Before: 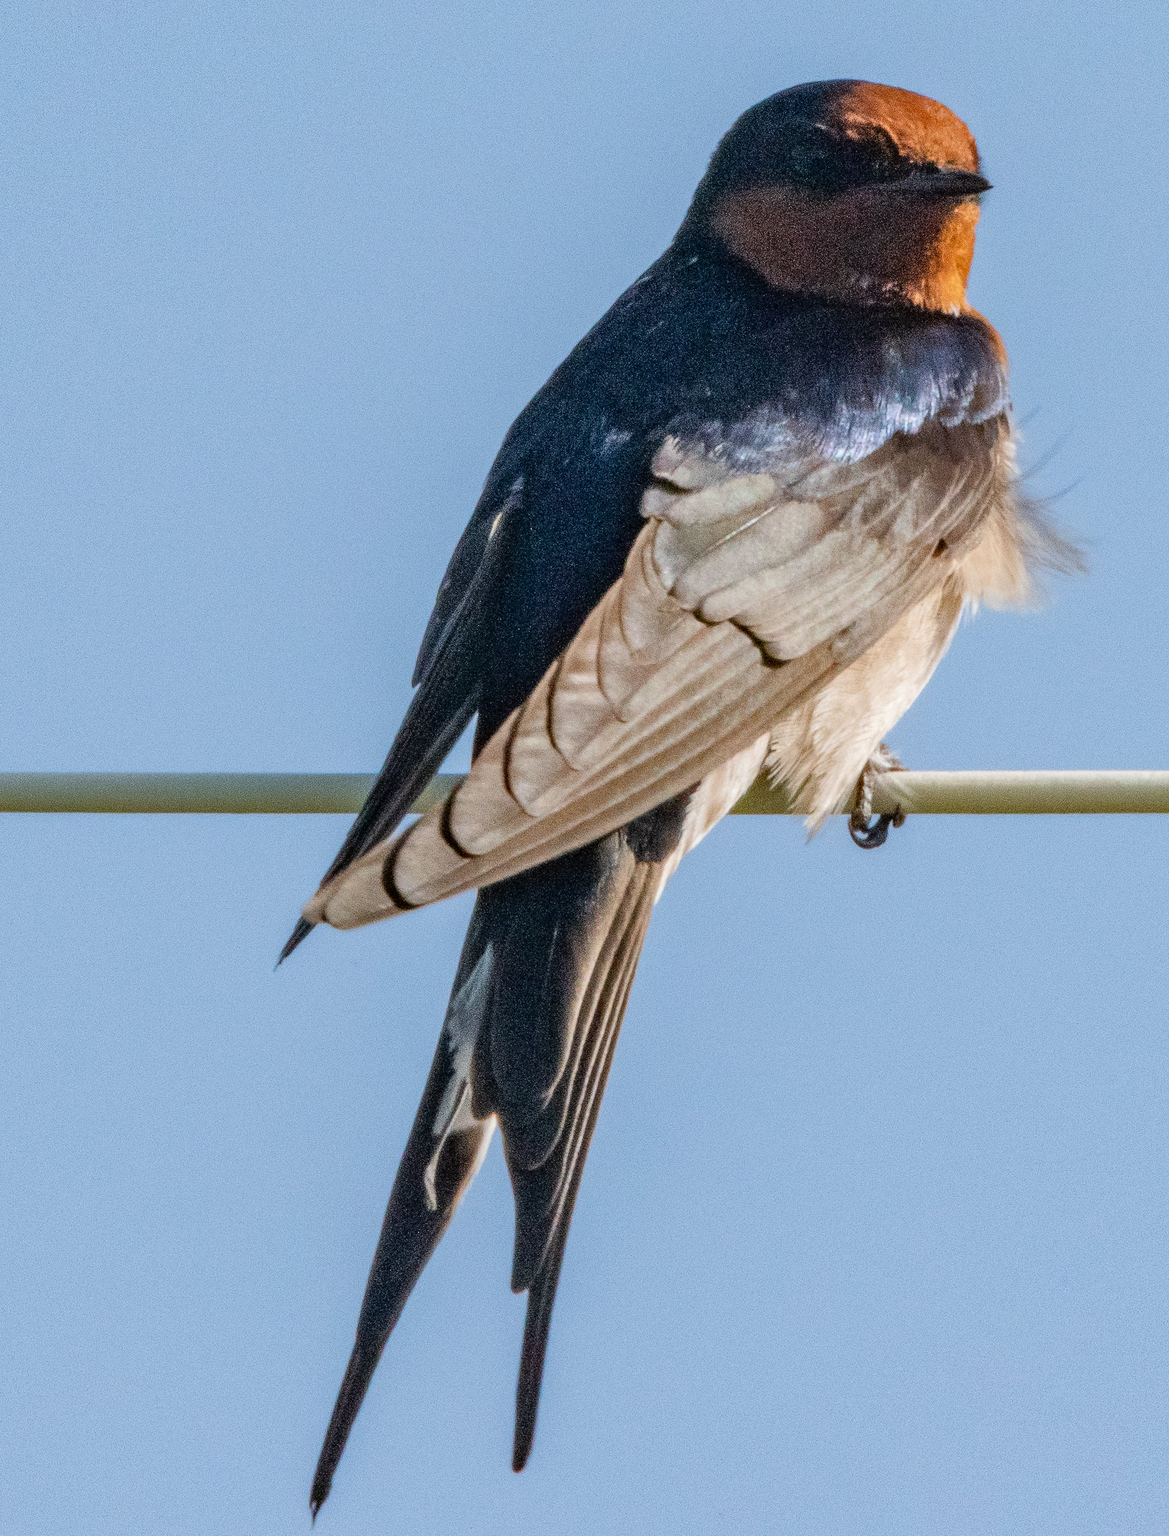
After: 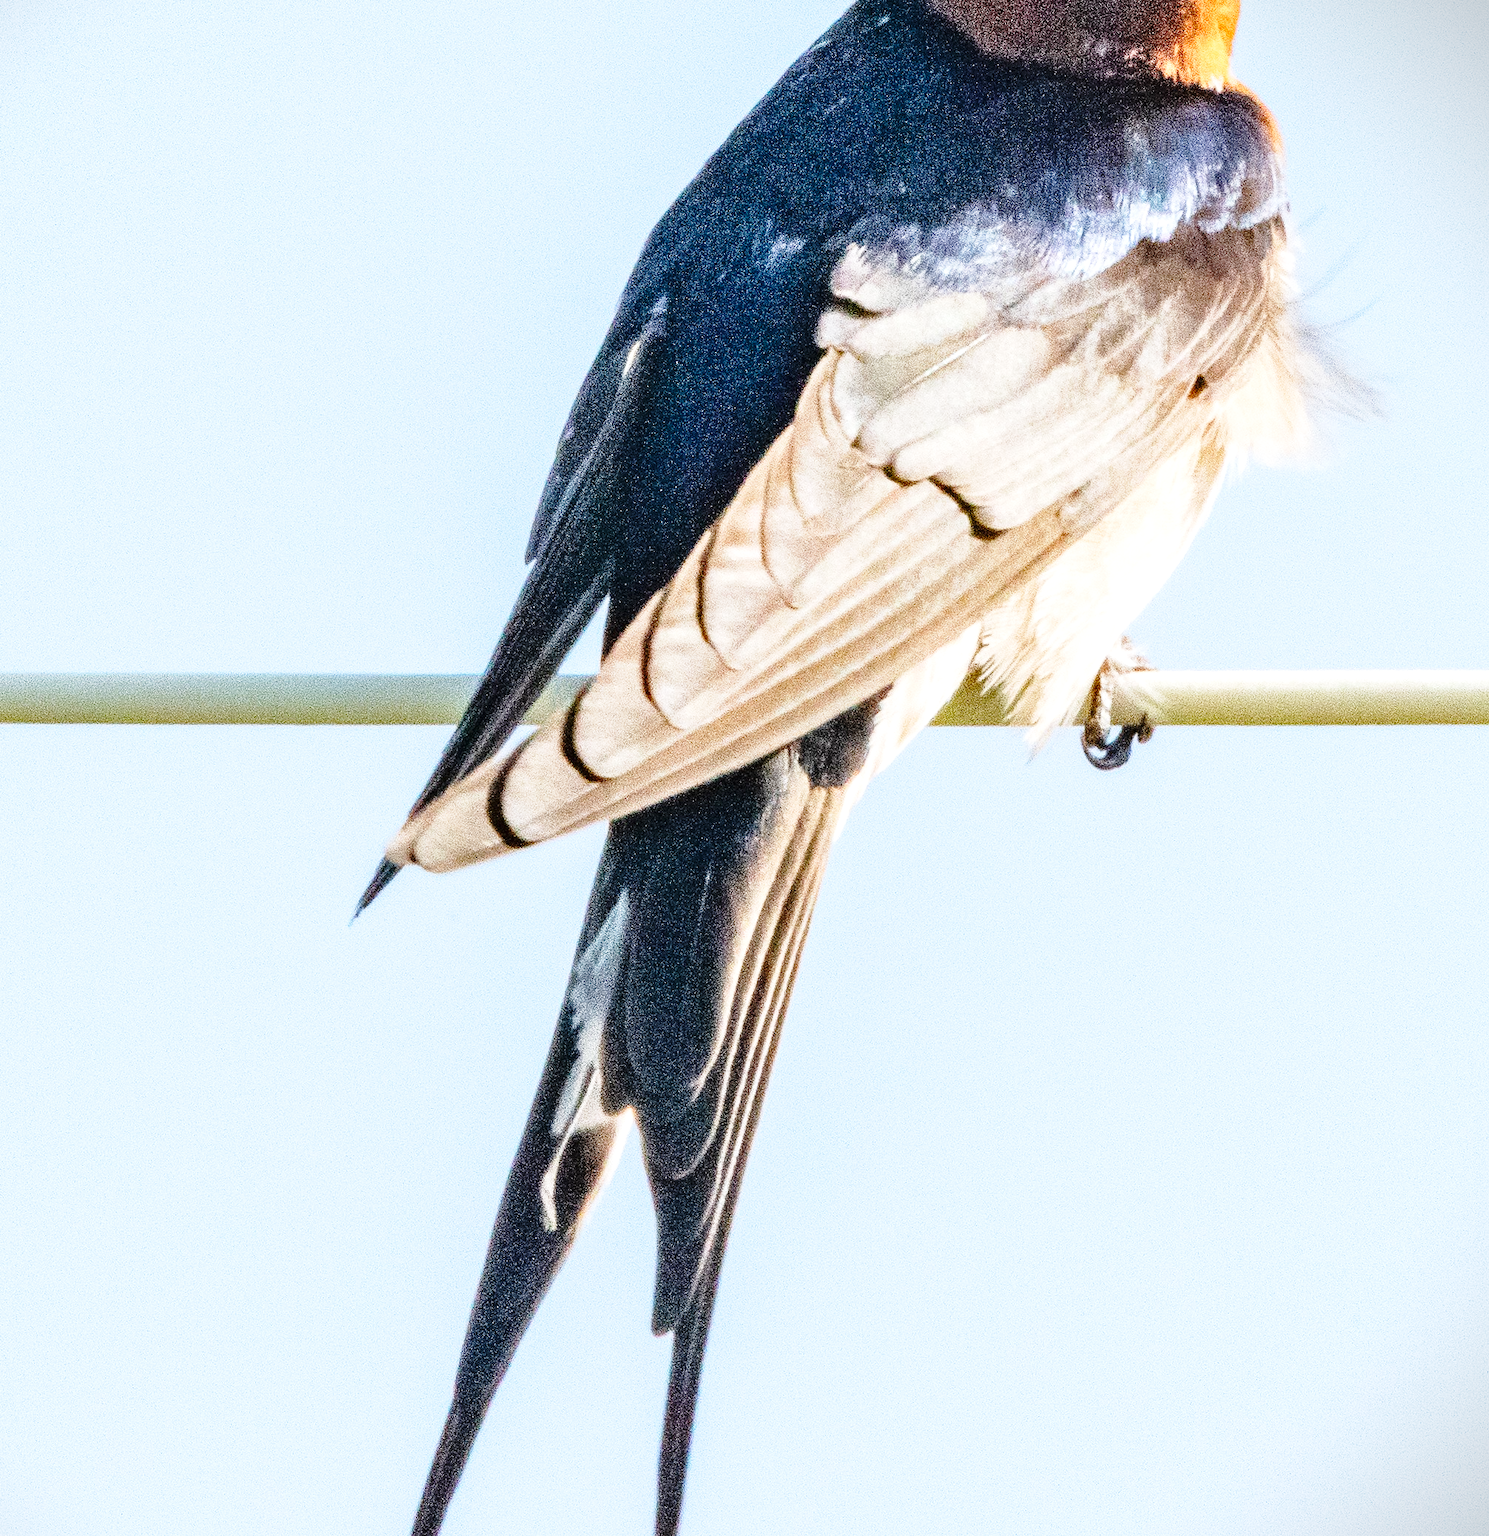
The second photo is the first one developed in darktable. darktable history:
exposure: black level correction 0, exposure 0.699 EV, compensate exposure bias true, compensate highlight preservation false
vignetting: fall-off start 115.74%, fall-off radius 58.05%, center (-0.148, 0.014), dithering 8-bit output
crop and rotate: top 15.943%, bottom 5.541%
base curve: curves: ch0 [(0, 0) (0.028, 0.03) (0.121, 0.232) (0.46, 0.748) (0.859, 0.968) (1, 1)], preserve colors none
